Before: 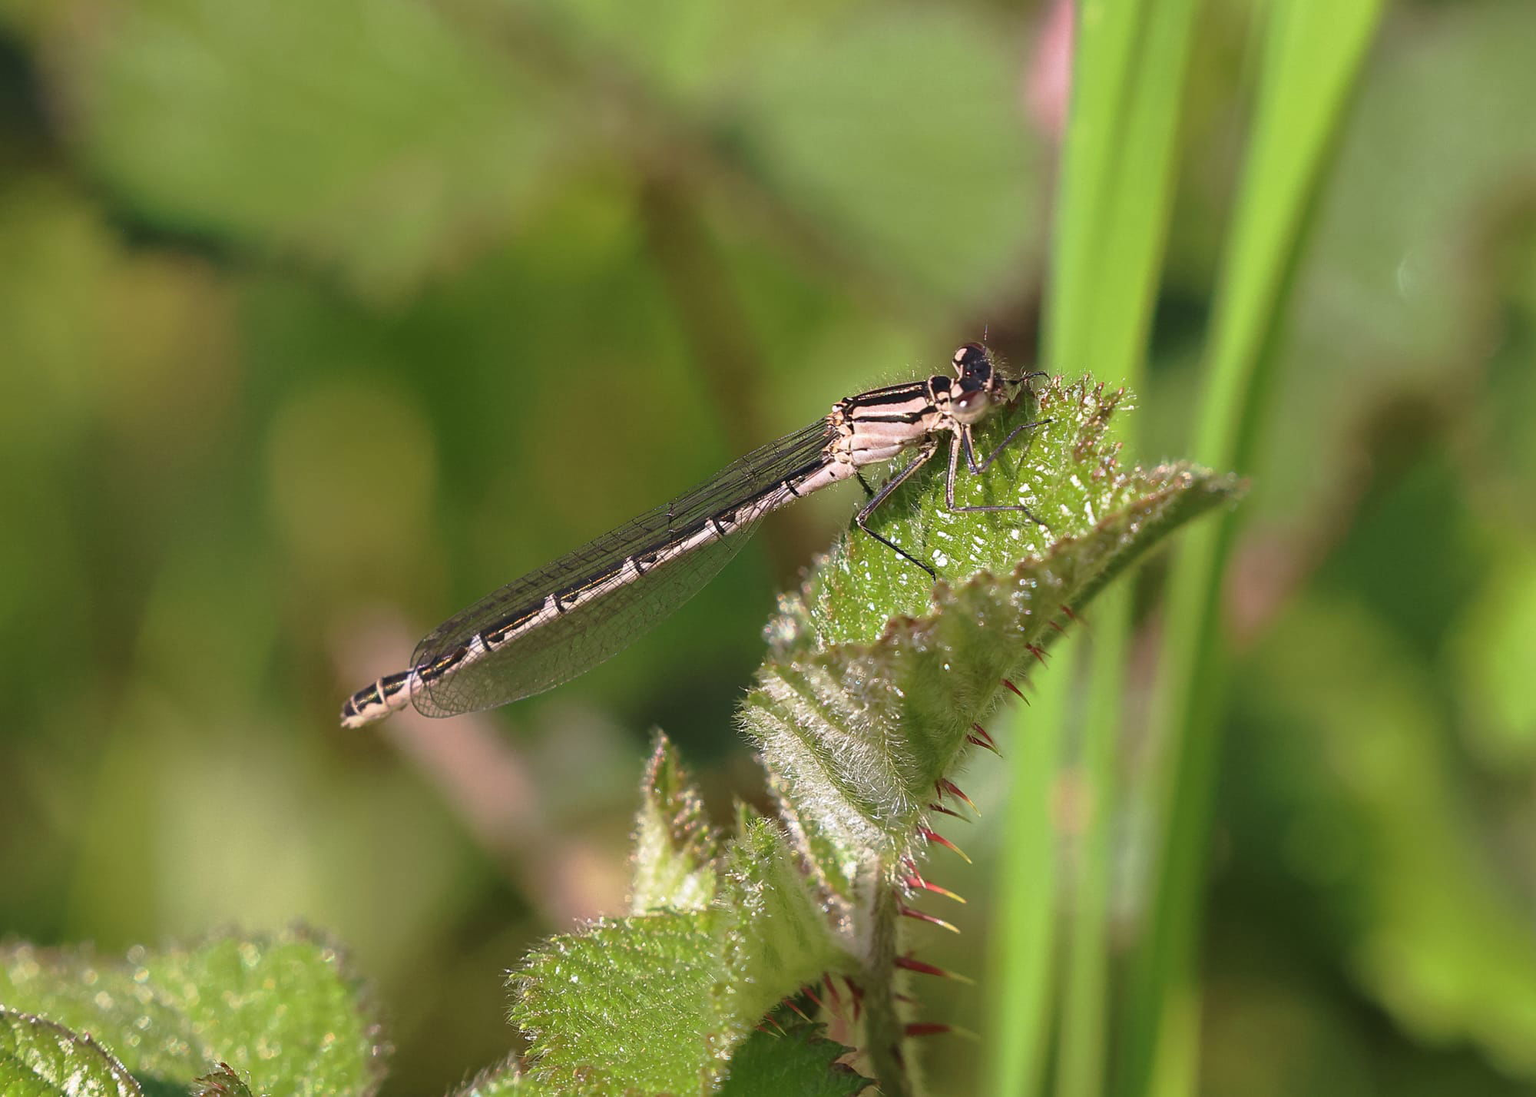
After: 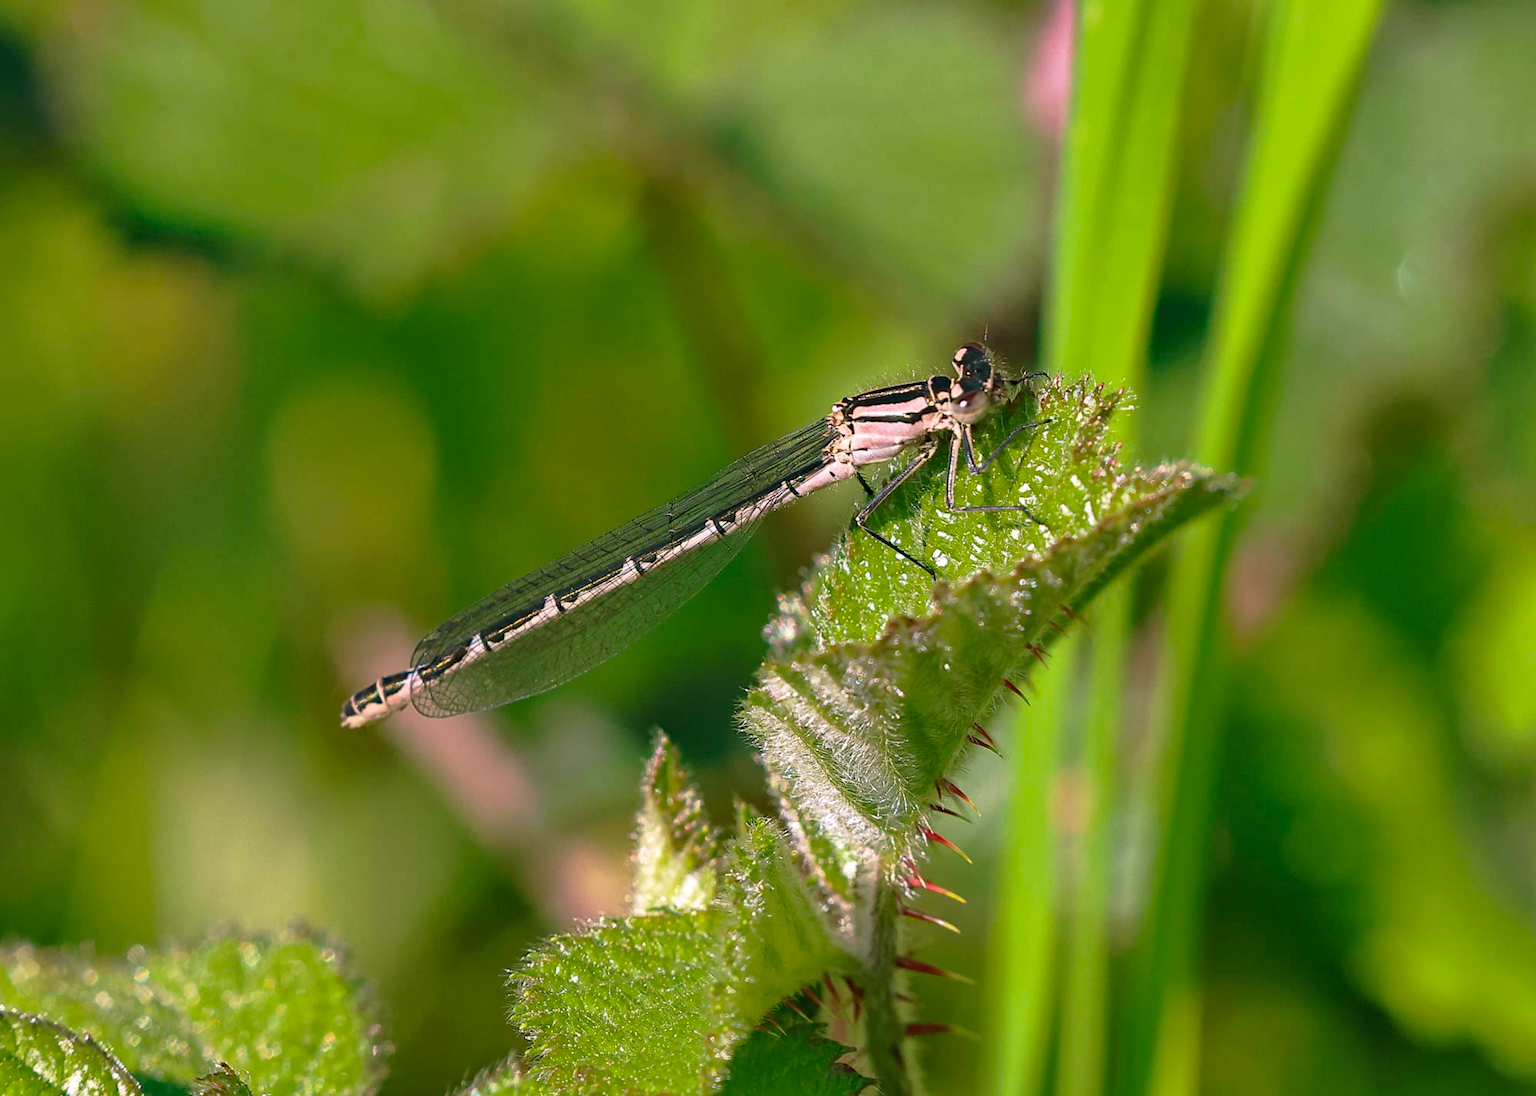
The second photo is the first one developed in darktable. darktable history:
shadows and highlights: low approximation 0.01, soften with gaussian
color balance rgb: shadows lift › chroma 11.999%, shadows lift › hue 134.45°, highlights gain › chroma 0.167%, highlights gain › hue 332.01°, perceptual saturation grading › global saturation 19.936%
haze removal: compatibility mode true, adaptive false
